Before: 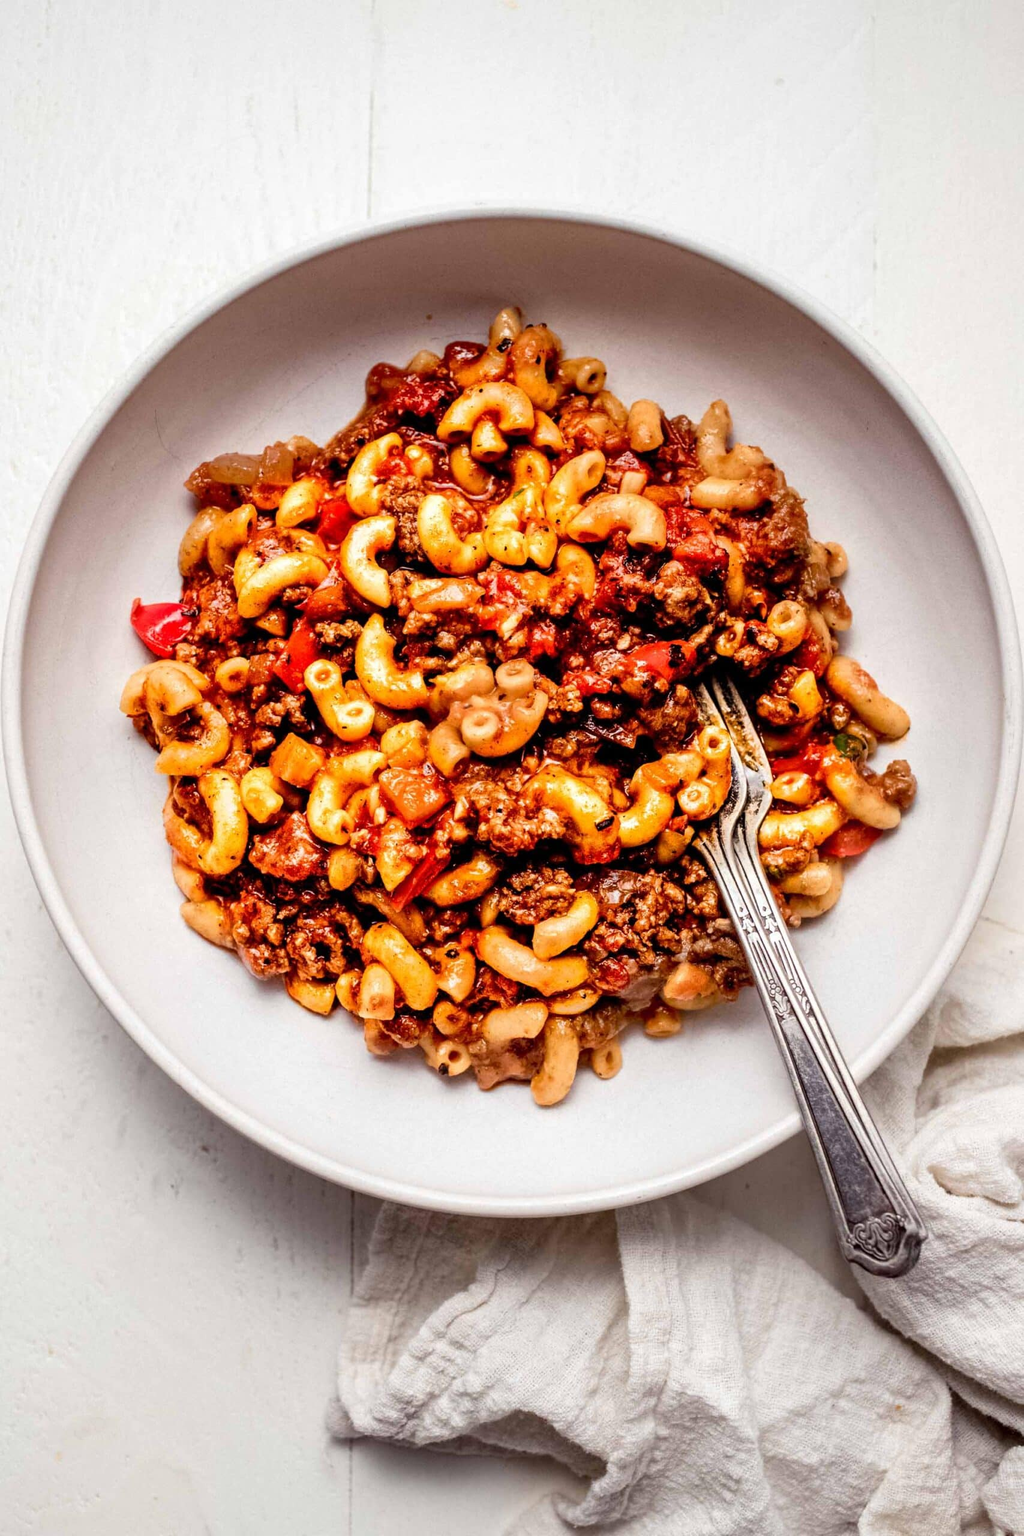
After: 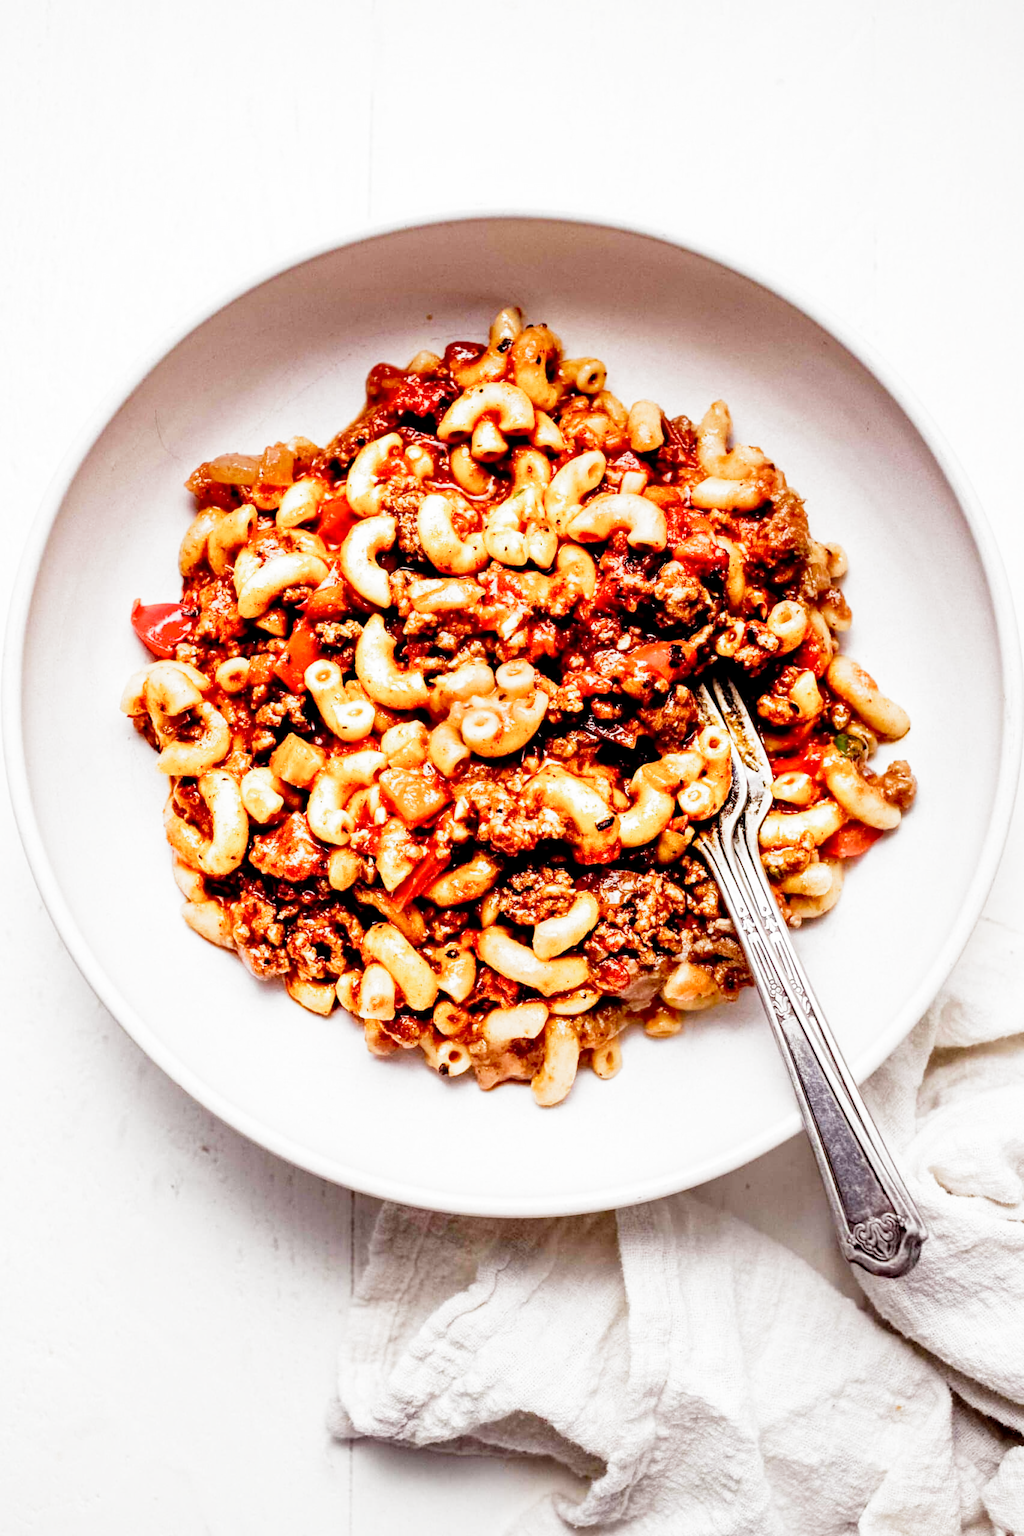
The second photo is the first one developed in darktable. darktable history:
filmic rgb: middle gray luminance 9.23%, black relative exposure -10.55 EV, white relative exposure 3.45 EV, threshold 6 EV, target black luminance 0%, hardness 5.98, latitude 59.69%, contrast 1.087, highlights saturation mix 5%, shadows ↔ highlights balance 29.23%, add noise in highlights 0, preserve chrominance no, color science v3 (2019), use custom middle-gray values true, iterations of high-quality reconstruction 0, contrast in highlights soft, enable highlight reconstruction true
white balance: emerald 1
contrast equalizer: y [[0.5 ×6], [0.5 ×6], [0.5, 0.5, 0.501, 0.545, 0.707, 0.863], [0 ×6], [0 ×6]]
